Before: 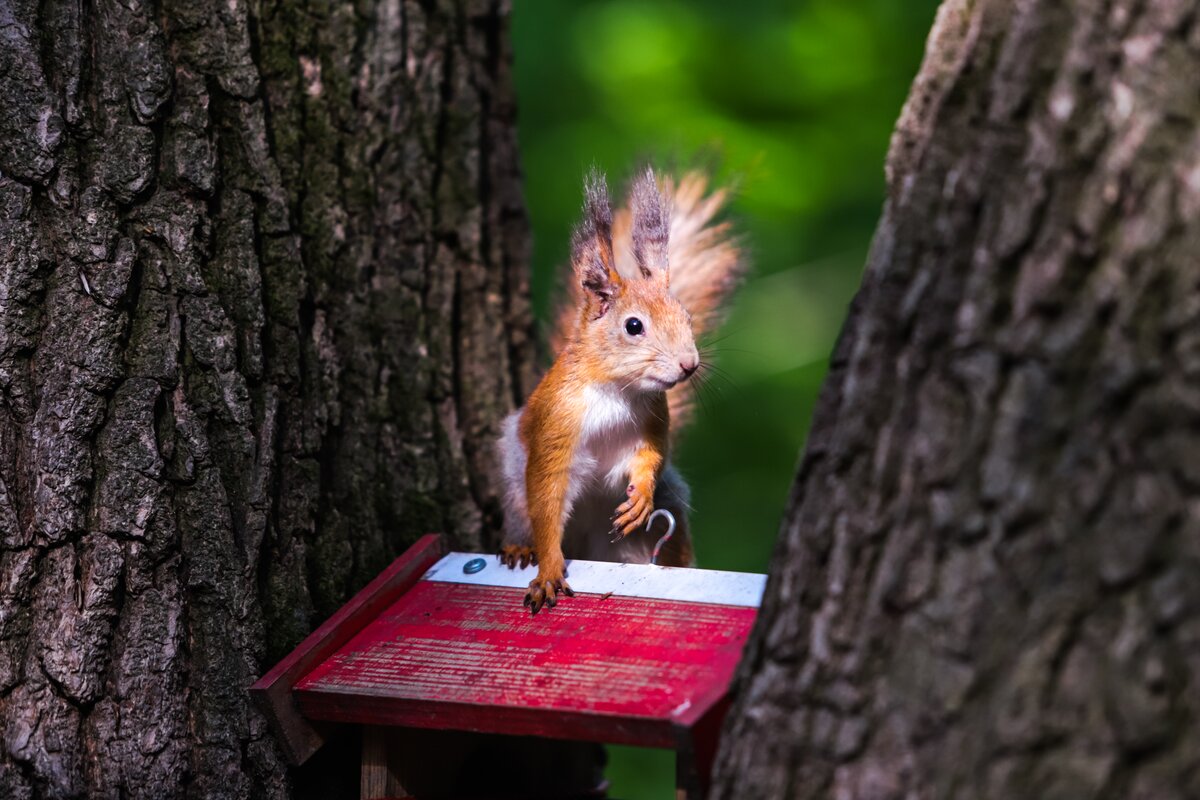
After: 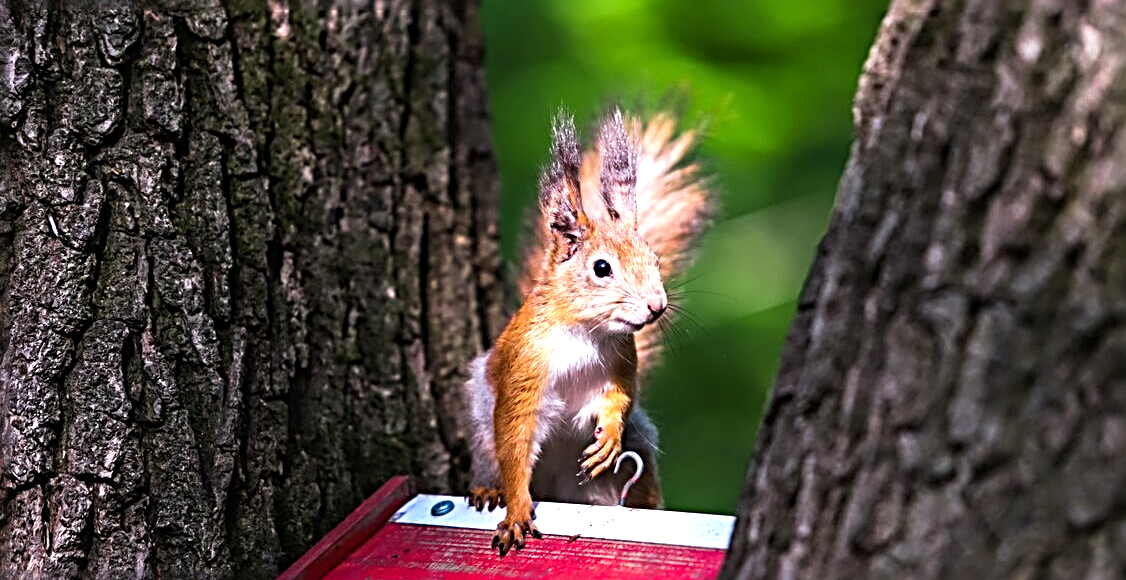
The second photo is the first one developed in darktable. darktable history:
crop: left 2.737%, top 7.287%, right 3.421%, bottom 20.179%
exposure: exposure 0.6 EV, compensate highlight preservation false
sharpen: radius 3.69, amount 0.928
